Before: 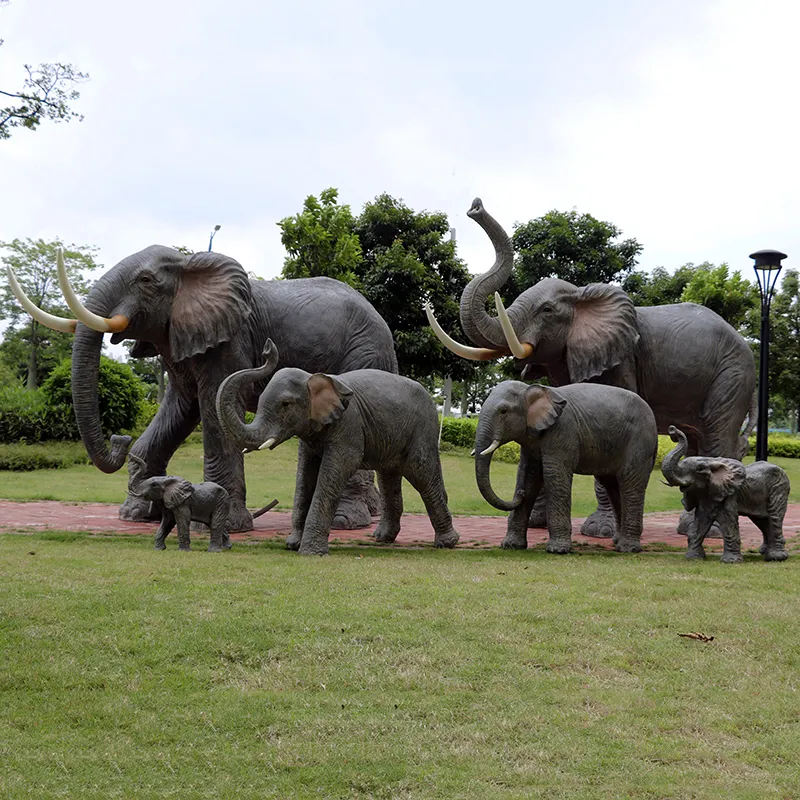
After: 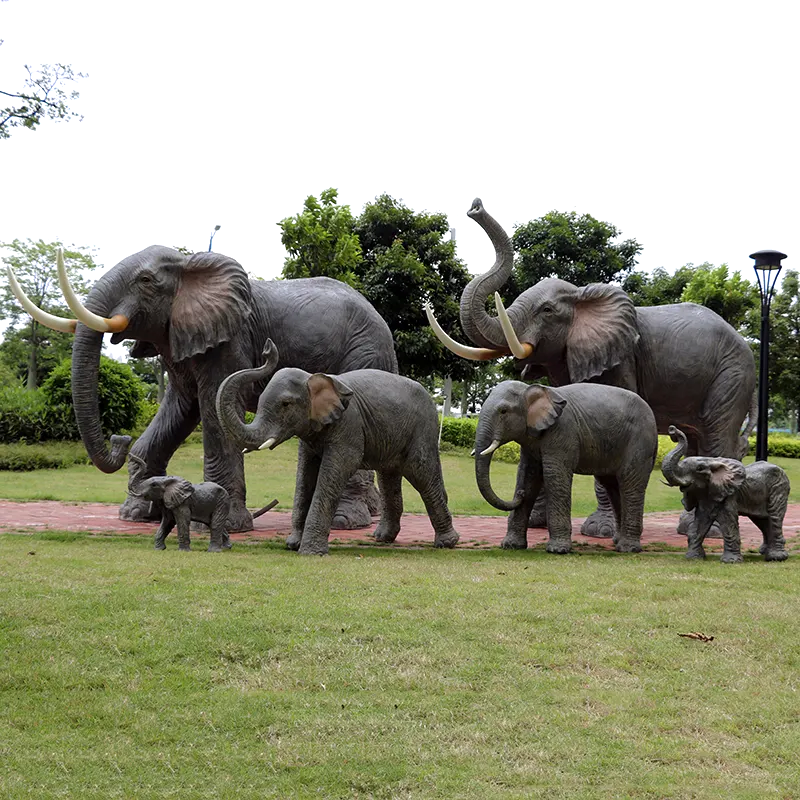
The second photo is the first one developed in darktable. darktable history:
tone equalizer: -8 EV -0.446 EV, -7 EV -0.409 EV, -6 EV -0.357 EV, -5 EV -0.245 EV, -3 EV 0.233 EV, -2 EV 0.311 EV, -1 EV 0.386 EV, +0 EV 0.444 EV, smoothing diameter 24.84%, edges refinement/feathering 8.04, preserve details guided filter
